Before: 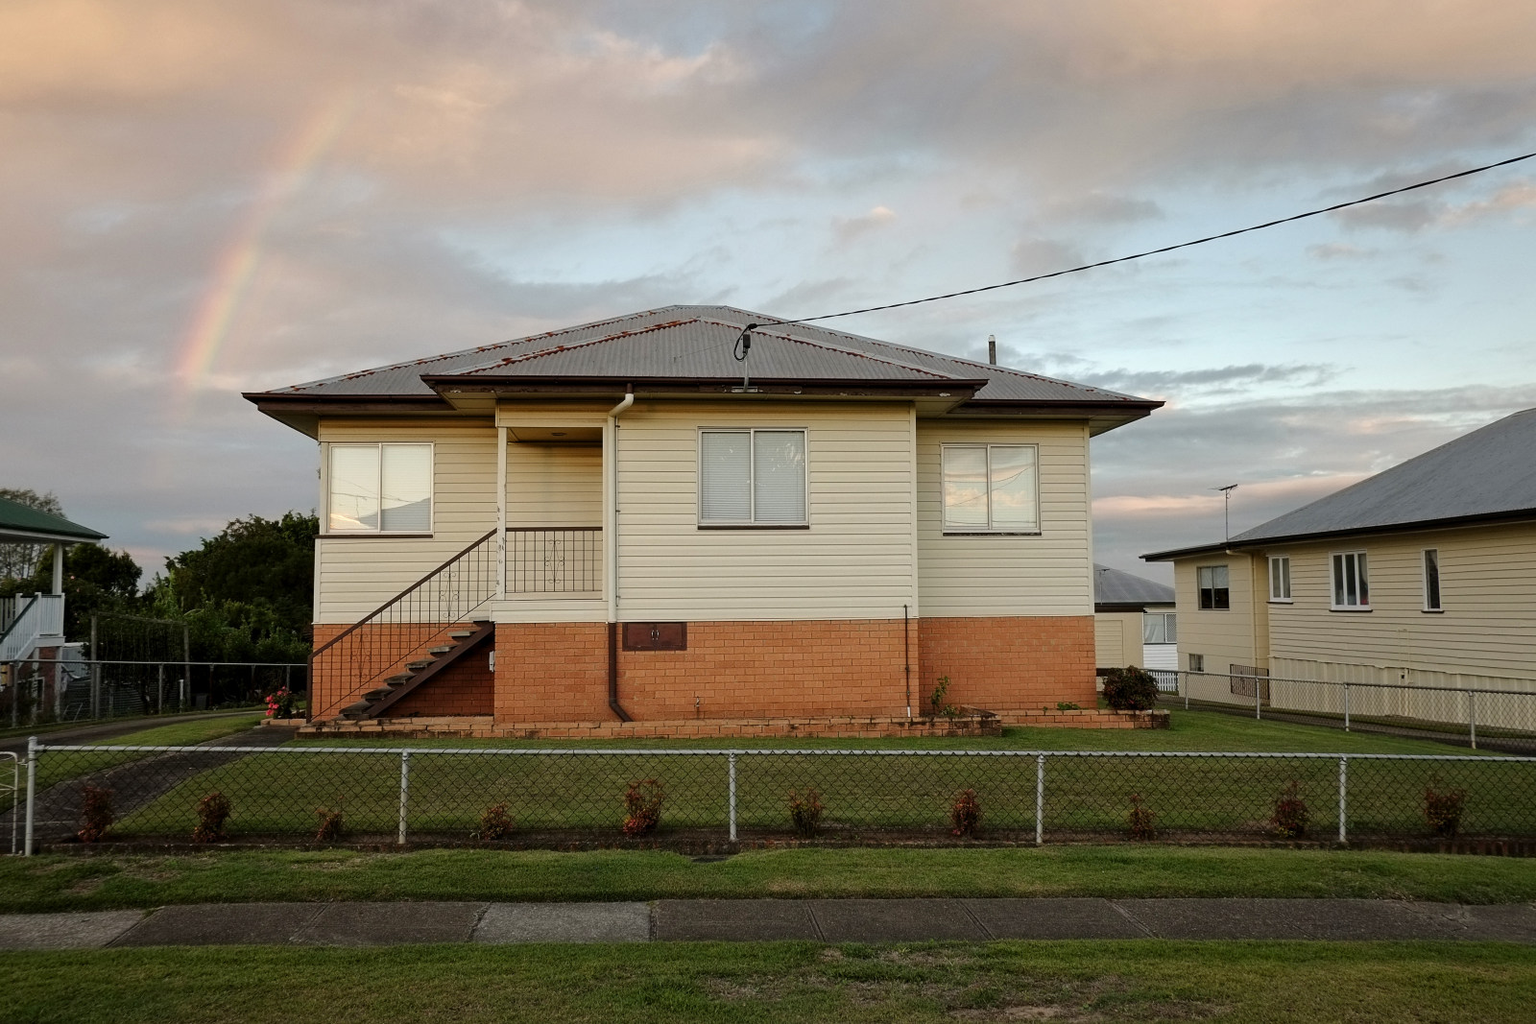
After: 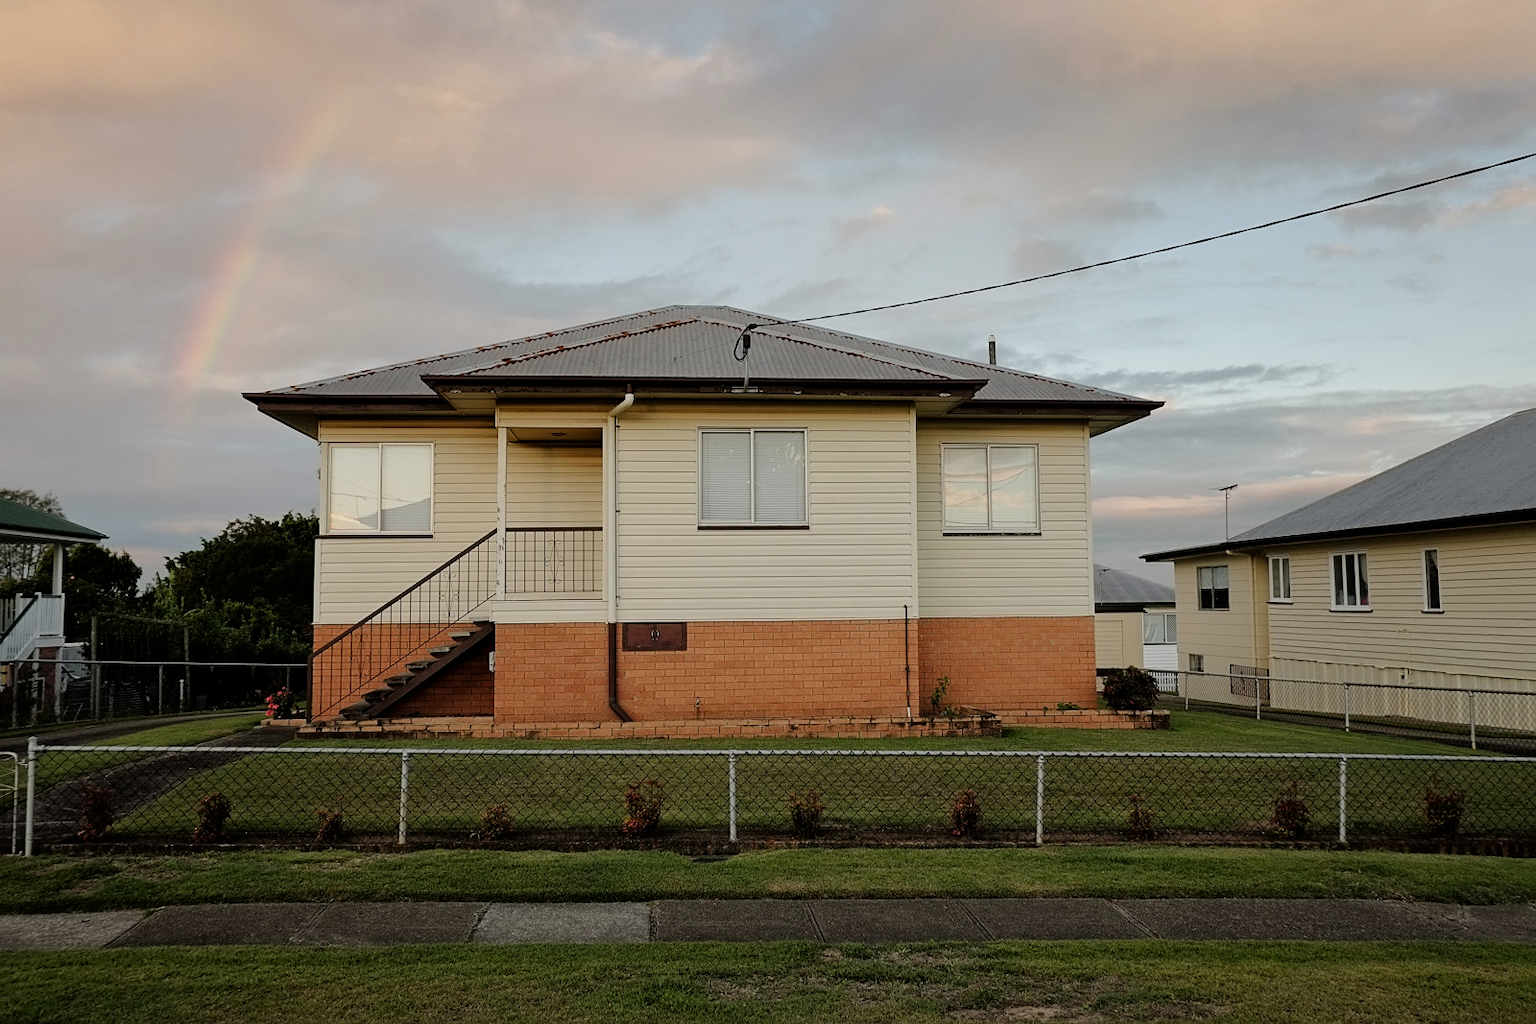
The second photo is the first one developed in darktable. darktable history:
sharpen: amount 0.2
filmic rgb: black relative exposure -8.15 EV, white relative exposure 3.76 EV, hardness 4.46
